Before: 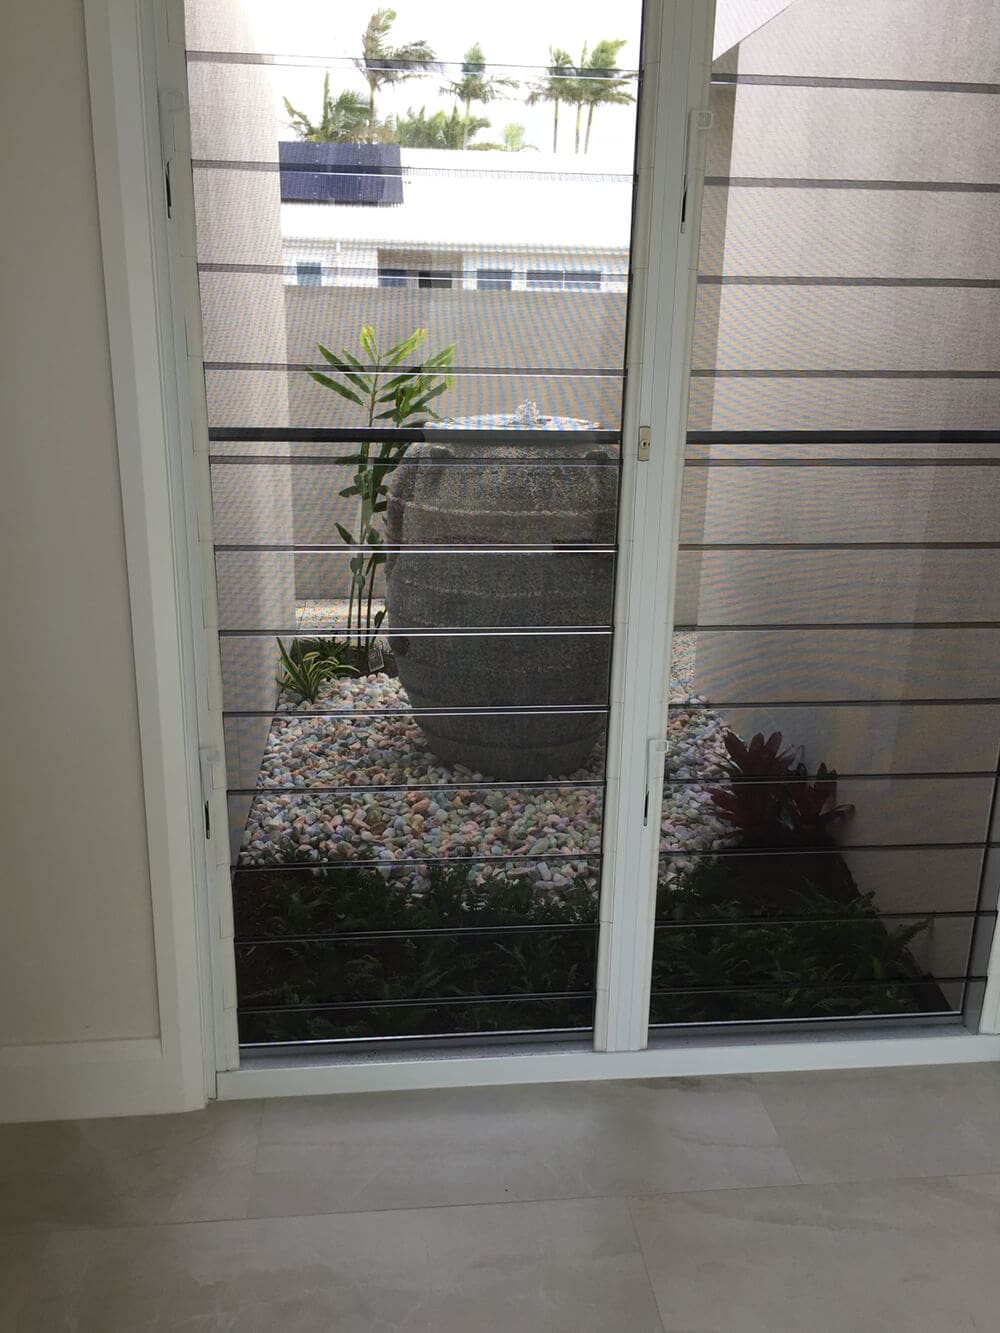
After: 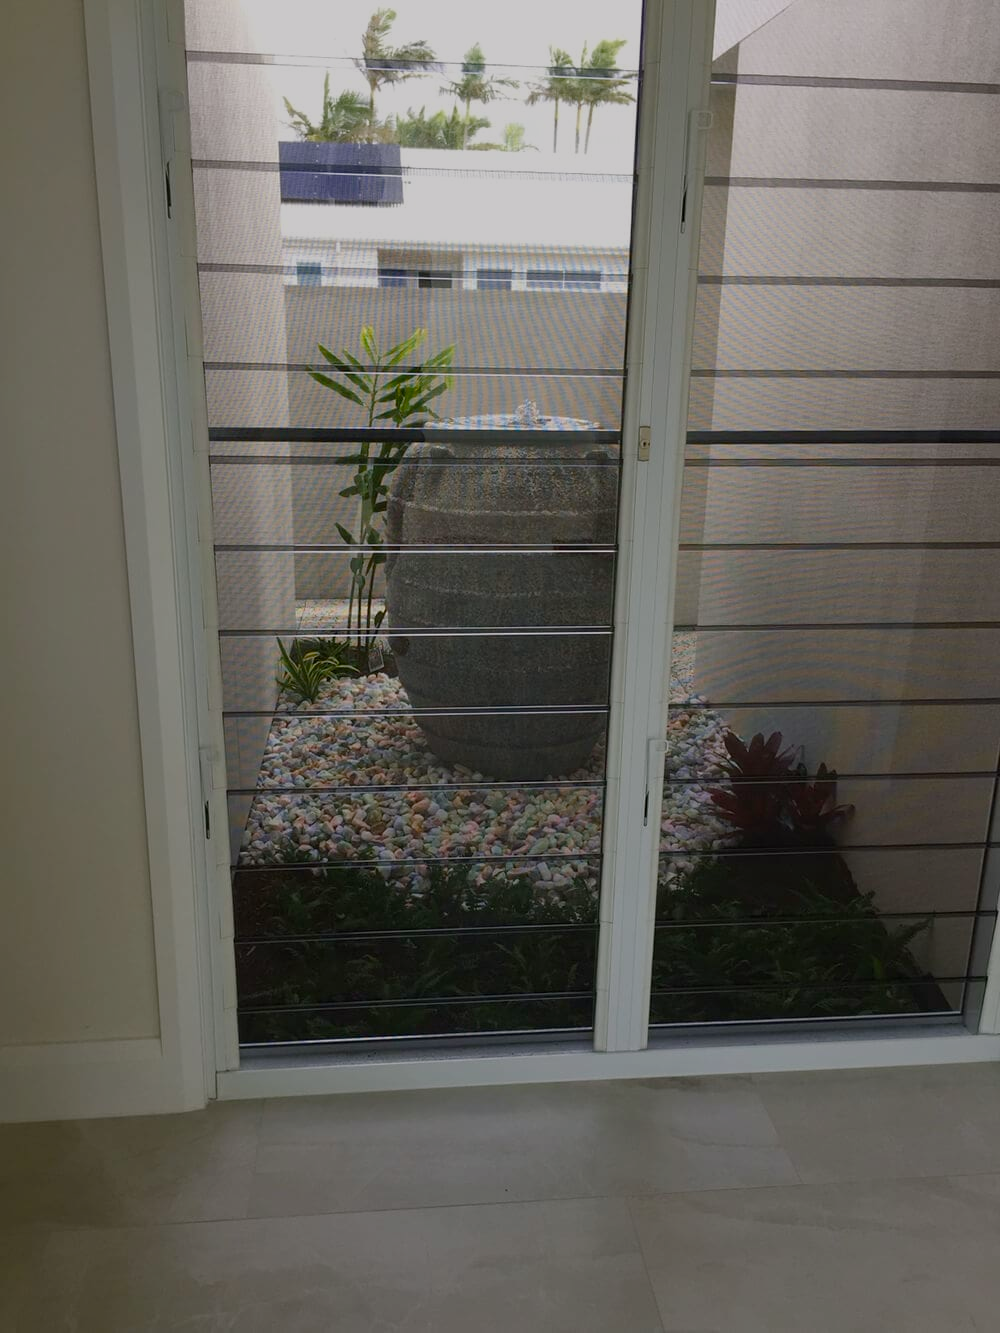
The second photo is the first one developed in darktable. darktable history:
exposure: exposure -0.582 EV, compensate highlight preservation false
color balance rgb: shadows lift › chroma 1%, shadows lift › hue 113°, highlights gain › chroma 0.2%, highlights gain › hue 333°, perceptual saturation grading › global saturation 20%, perceptual saturation grading › highlights -25%, perceptual saturation grading › shadows 25%, contrast -10%
